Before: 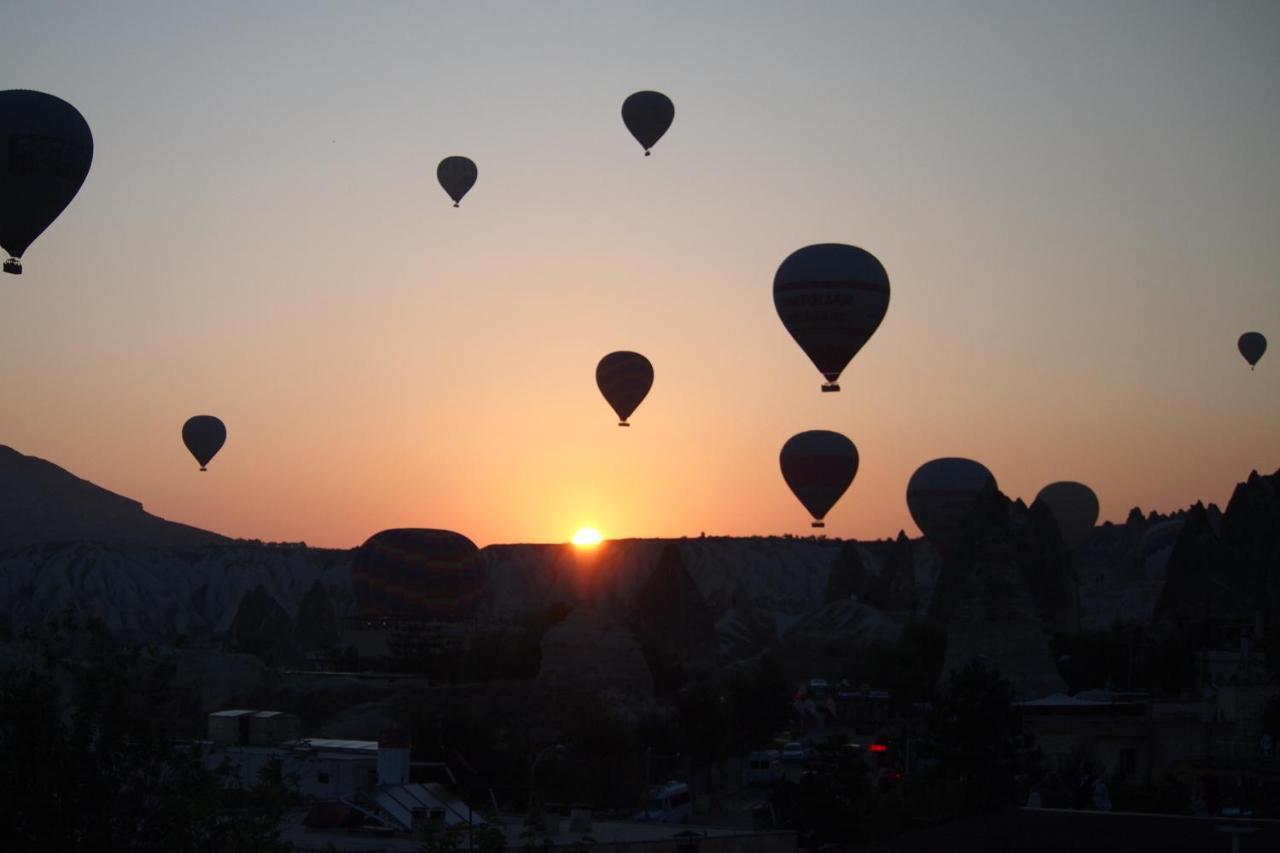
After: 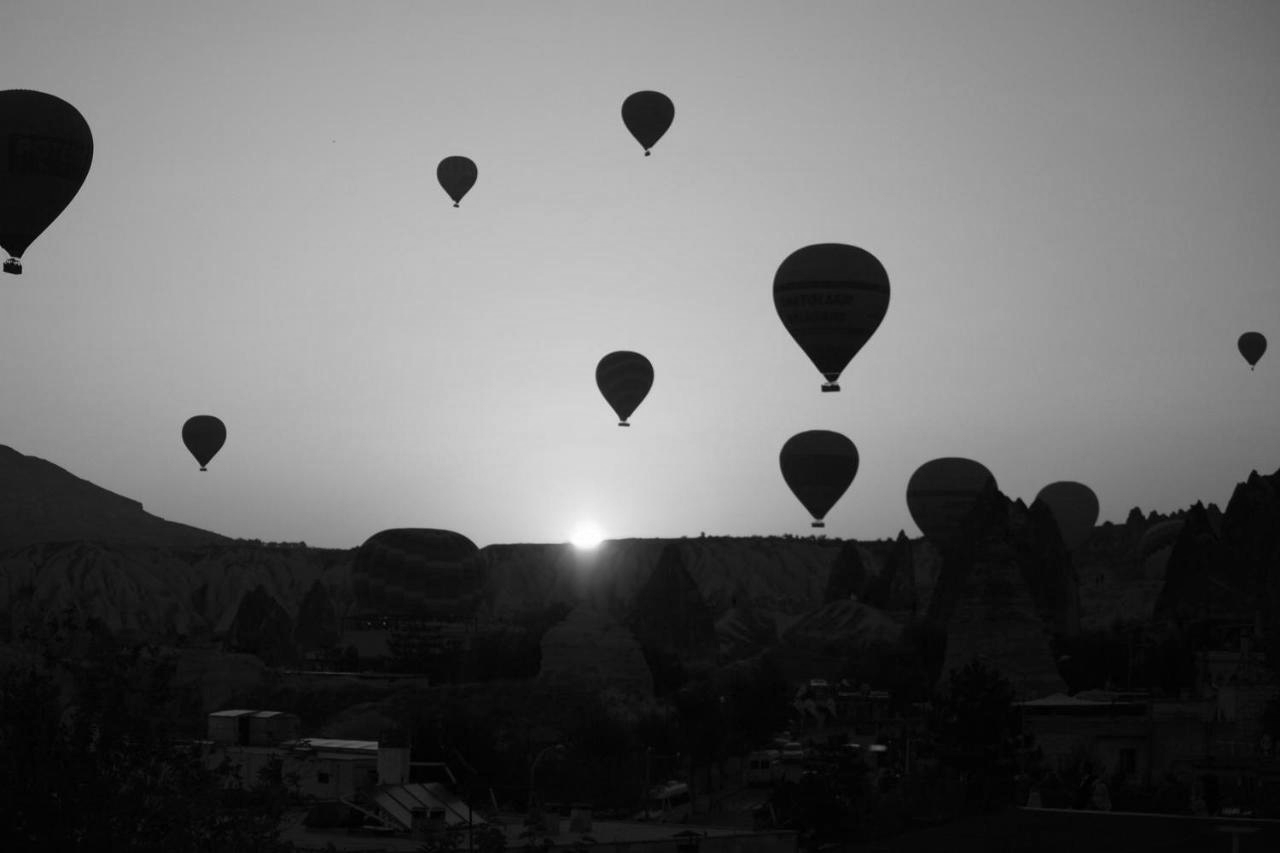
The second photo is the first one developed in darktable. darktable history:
local contrast: mode bilateral grid, contrast 20, coarseness 50, detail 120%, midtone range 0.2
monochrome: on, module defaults
white balance: emerald 1
